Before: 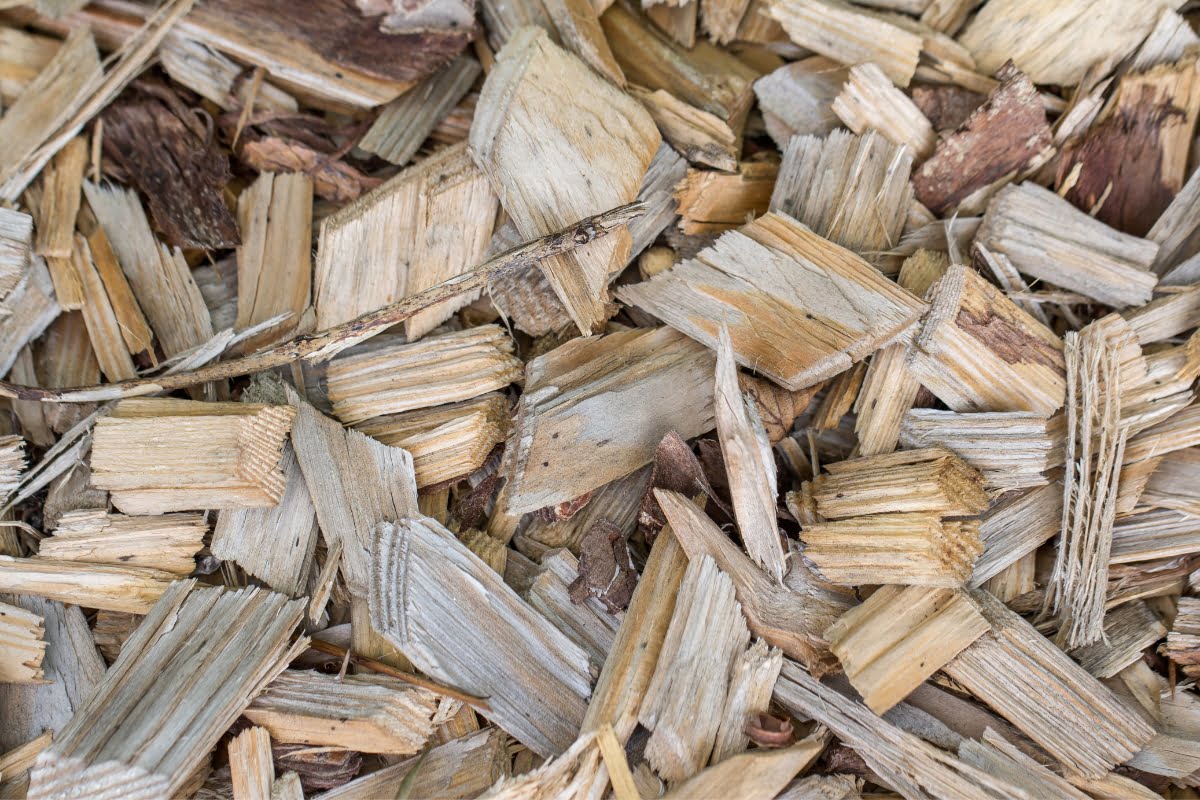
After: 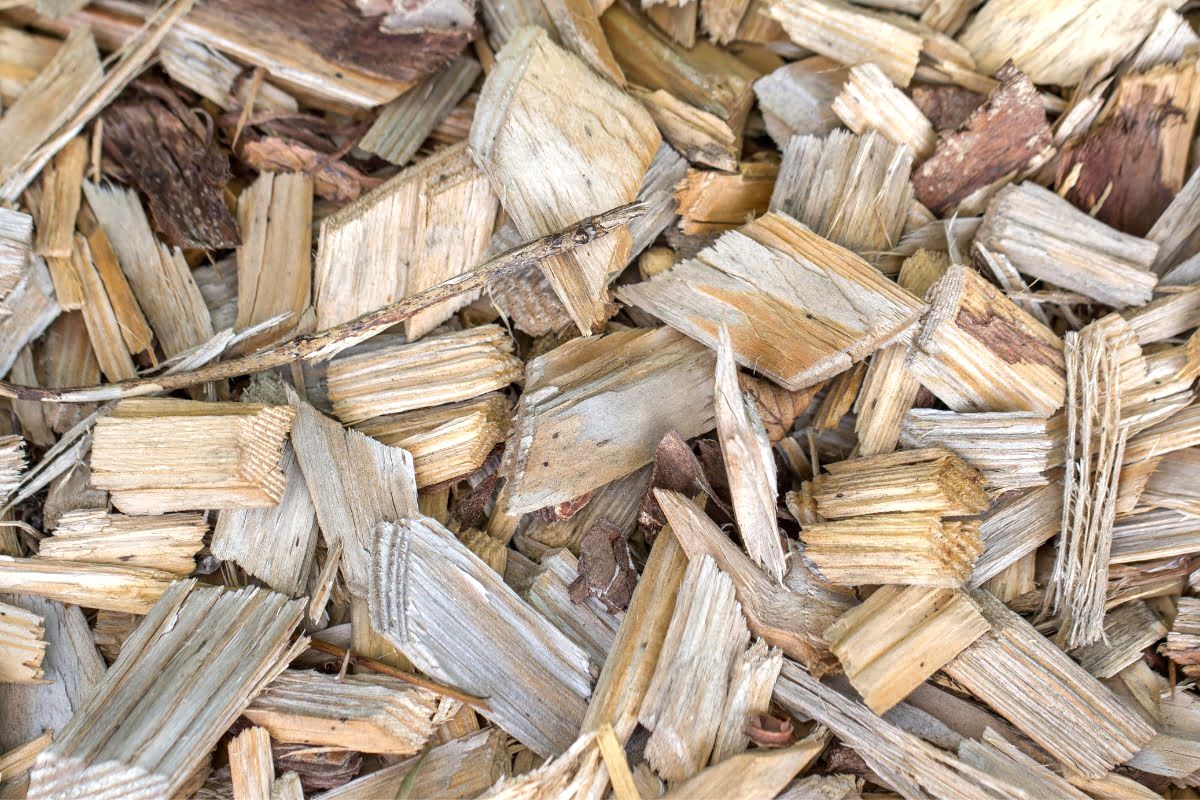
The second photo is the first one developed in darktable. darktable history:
exposure: exposure 0.515 EV, compensate highlight preservation false
shadows and highlights: shadows -20, white point adjustment -2, highlights -35
